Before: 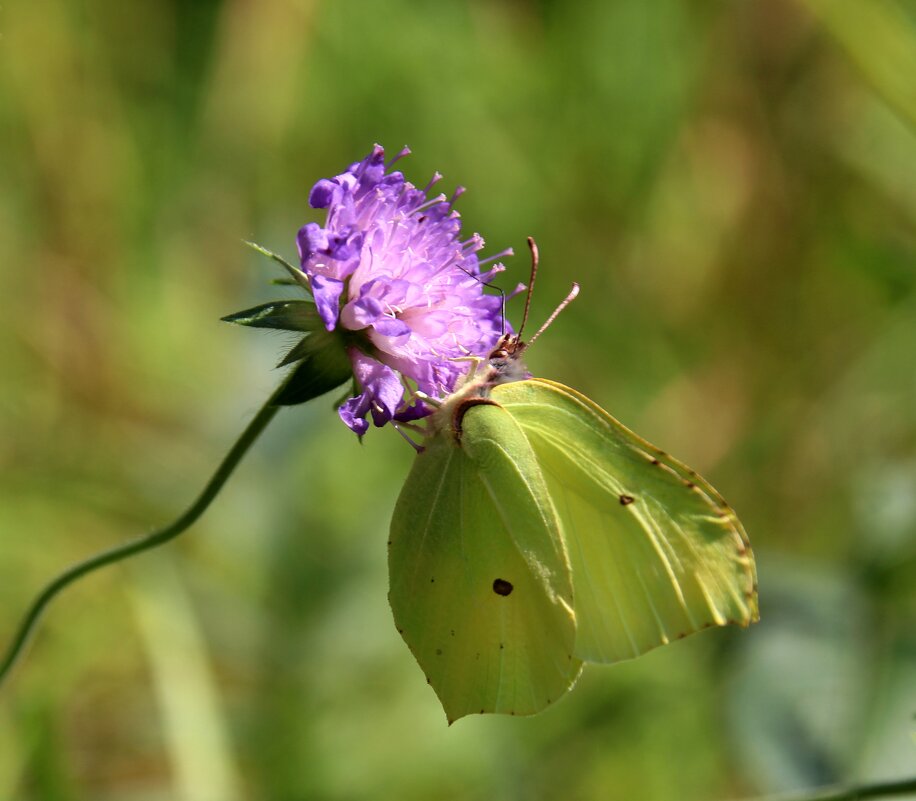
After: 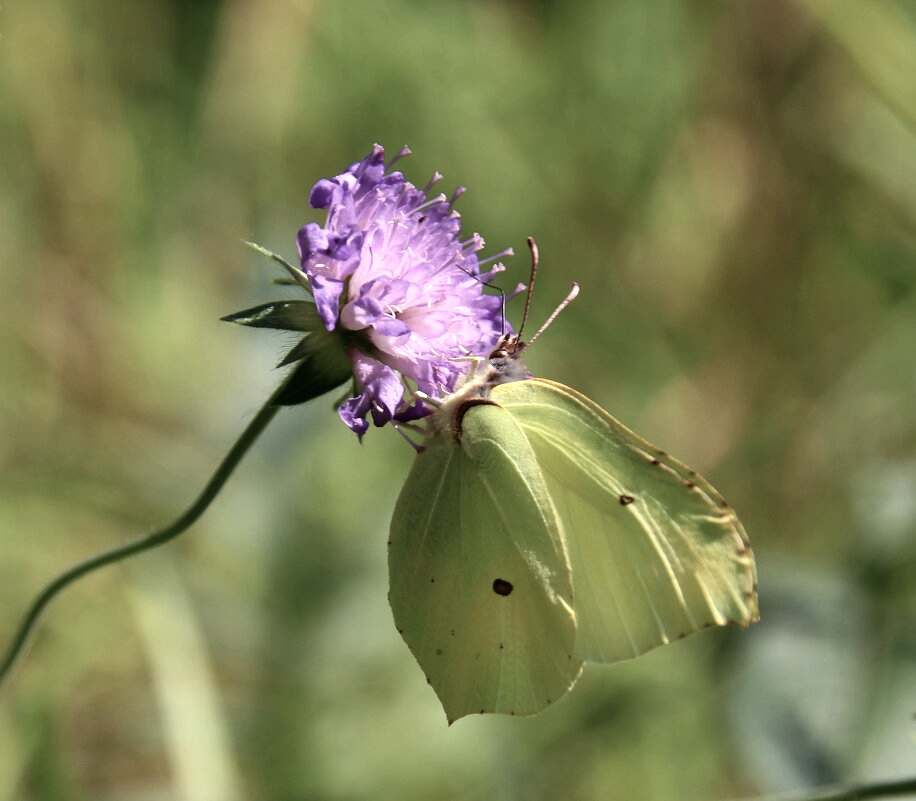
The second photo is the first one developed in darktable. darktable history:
levels: levels [0, 0.476, 0.951]
contrast brightness saturation: contrast 0.1, saturation -0.36
